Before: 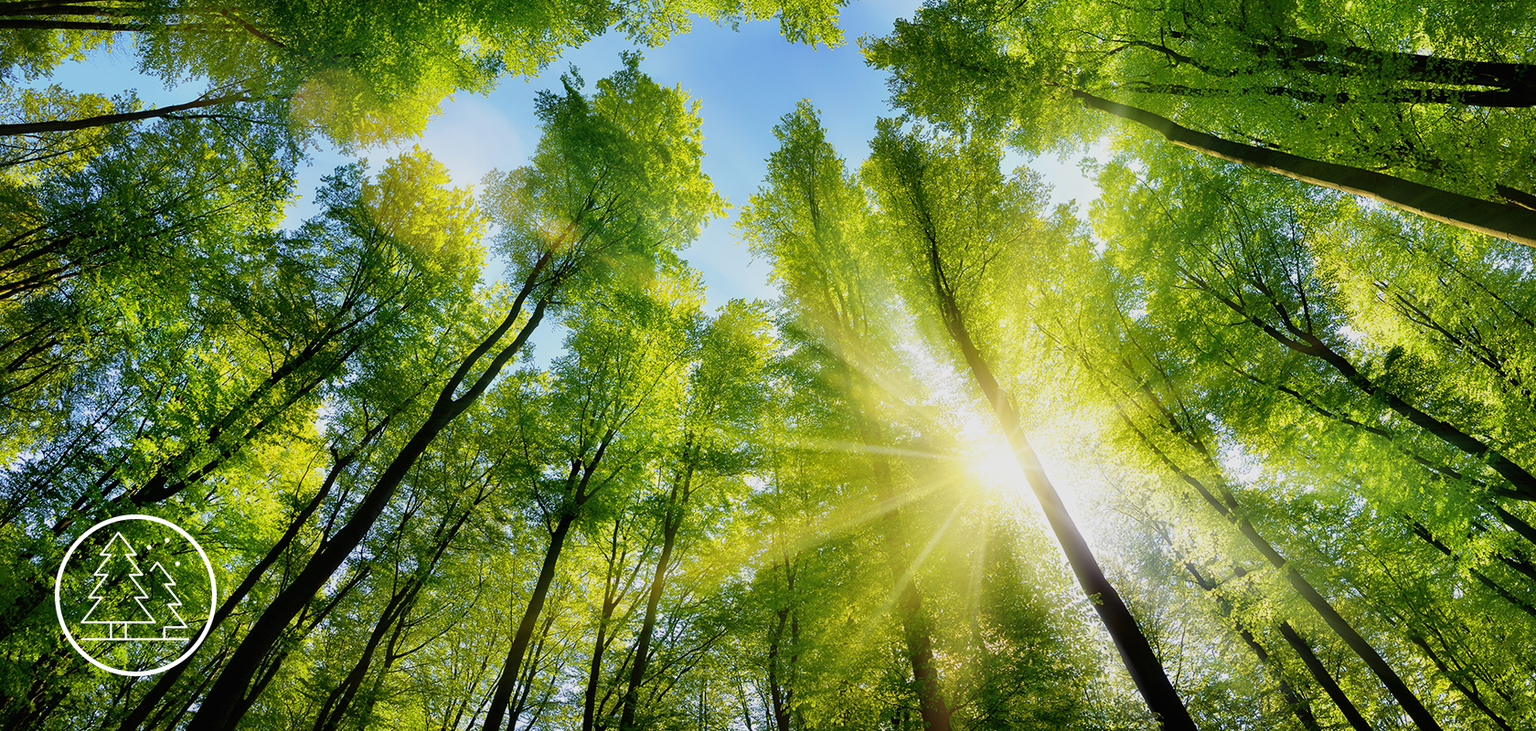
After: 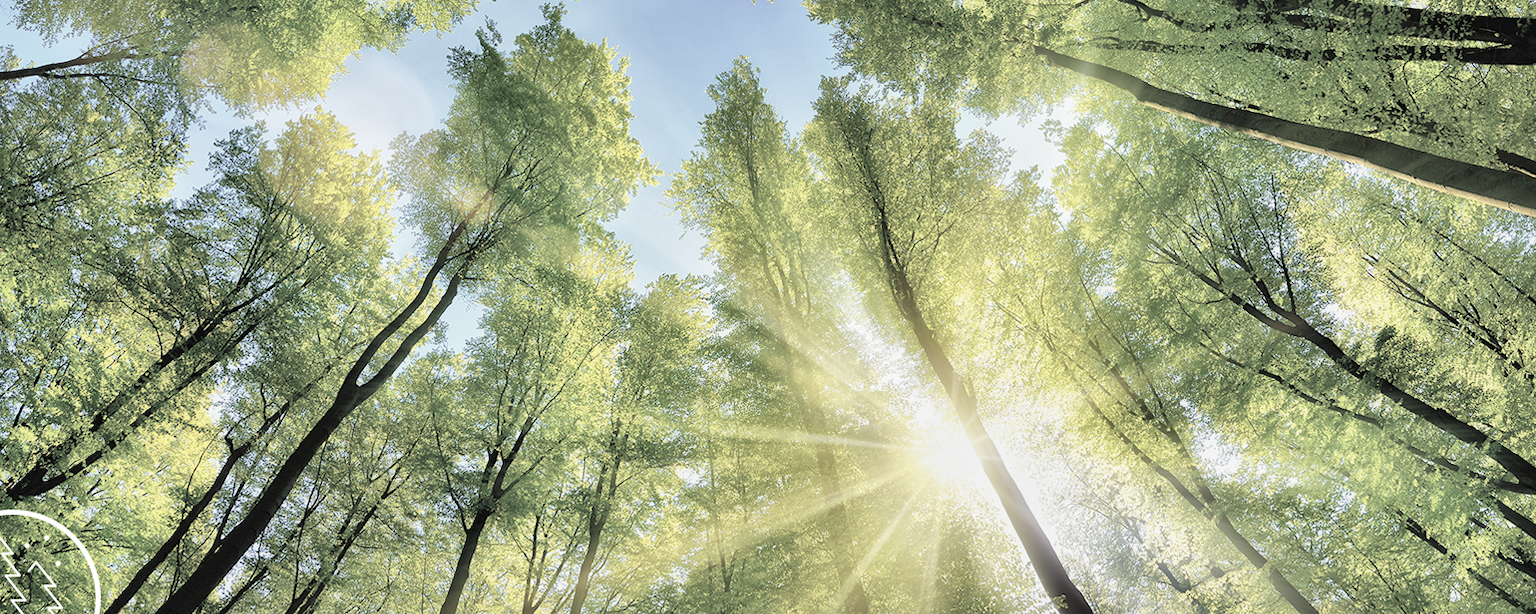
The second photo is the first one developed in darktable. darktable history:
crop: left 8.155%, top 6.611%, bottom 15.385%
global tonemap: drago (1, 100), detail 1
shadows and highlights: low approximation 0.01, soften with gaussian
contrast brightness saturation: brightness 0.18, saturation -0.5
